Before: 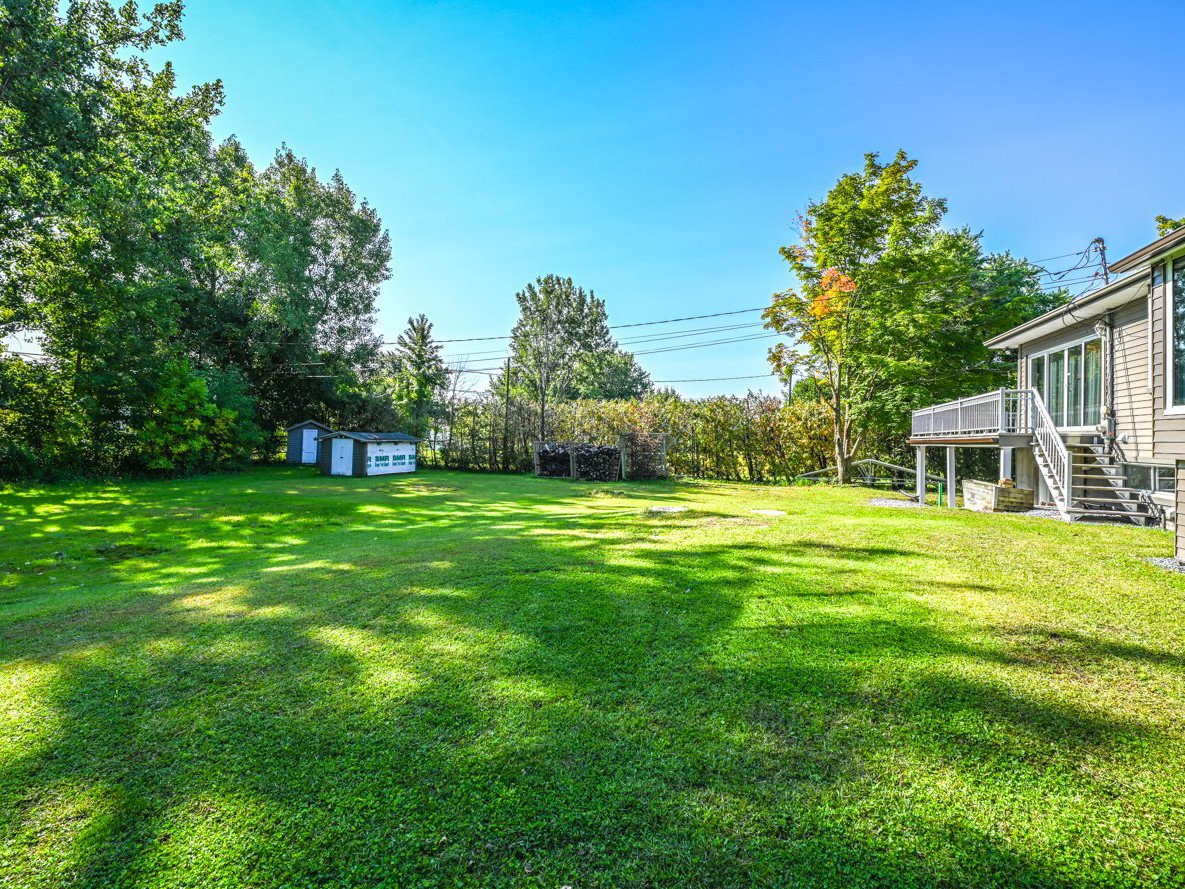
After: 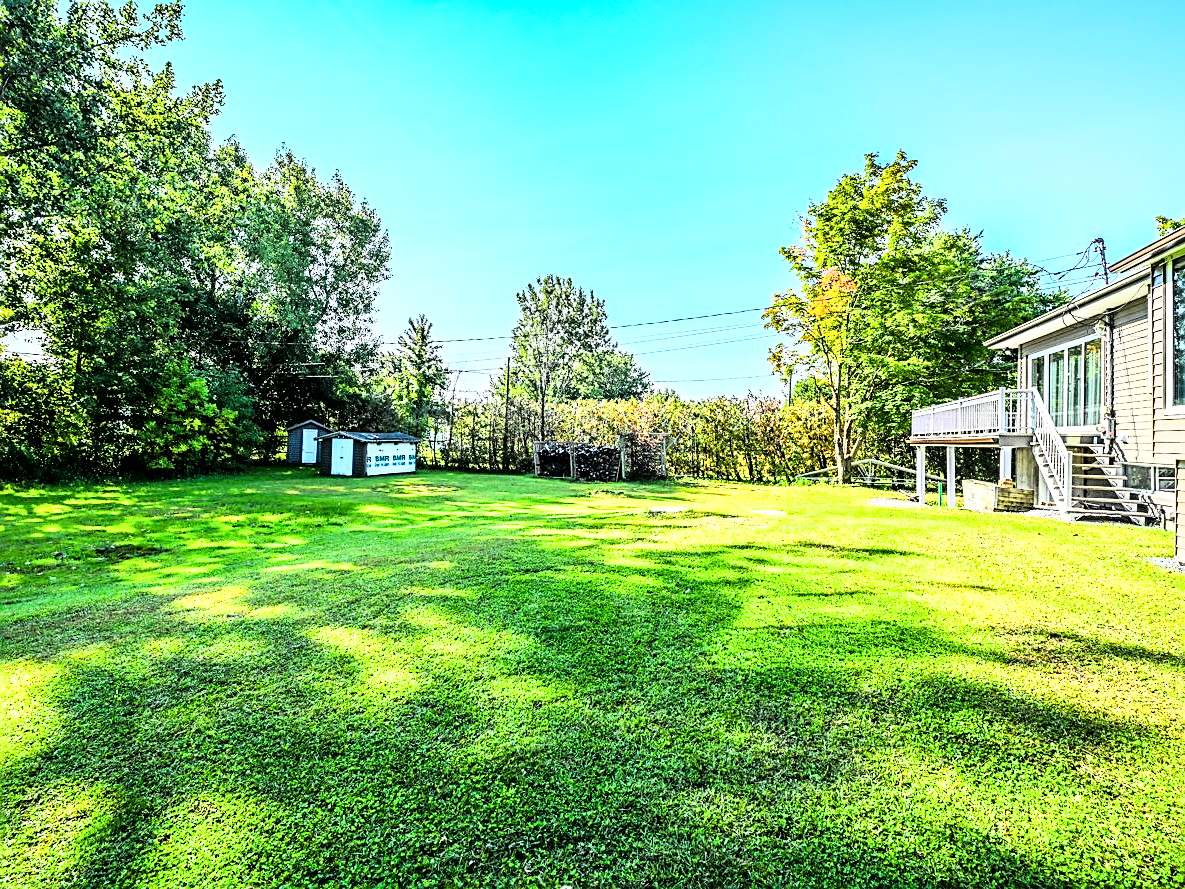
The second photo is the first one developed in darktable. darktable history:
local contrast: mode bilateral grid, contrast 20, coarseness 50, detail 130%, midtone range 0.2
sharpen: on, module defaults
rgb curve: curves: ch0 [(0, 0) (0.21, 0.15) (0.24, 0.21) (0.5, 0.75) (0.75, 0.96) (0.89, 0.99) (1, 1)]; ch1 [(0, 0.02) (0.21, 0.13) (0.25, 0.2) (0.5, 0.67) (0.75, 0.9) (0.89, 0.97) (1, 1)]; ch2 [(0, 0.02) (0.21, 0.13) (0.25, 0.2) (0.5, 0.67) (0.75, 0.9) (0.89, 0.97) (1, 1)], compensate middle gray true
